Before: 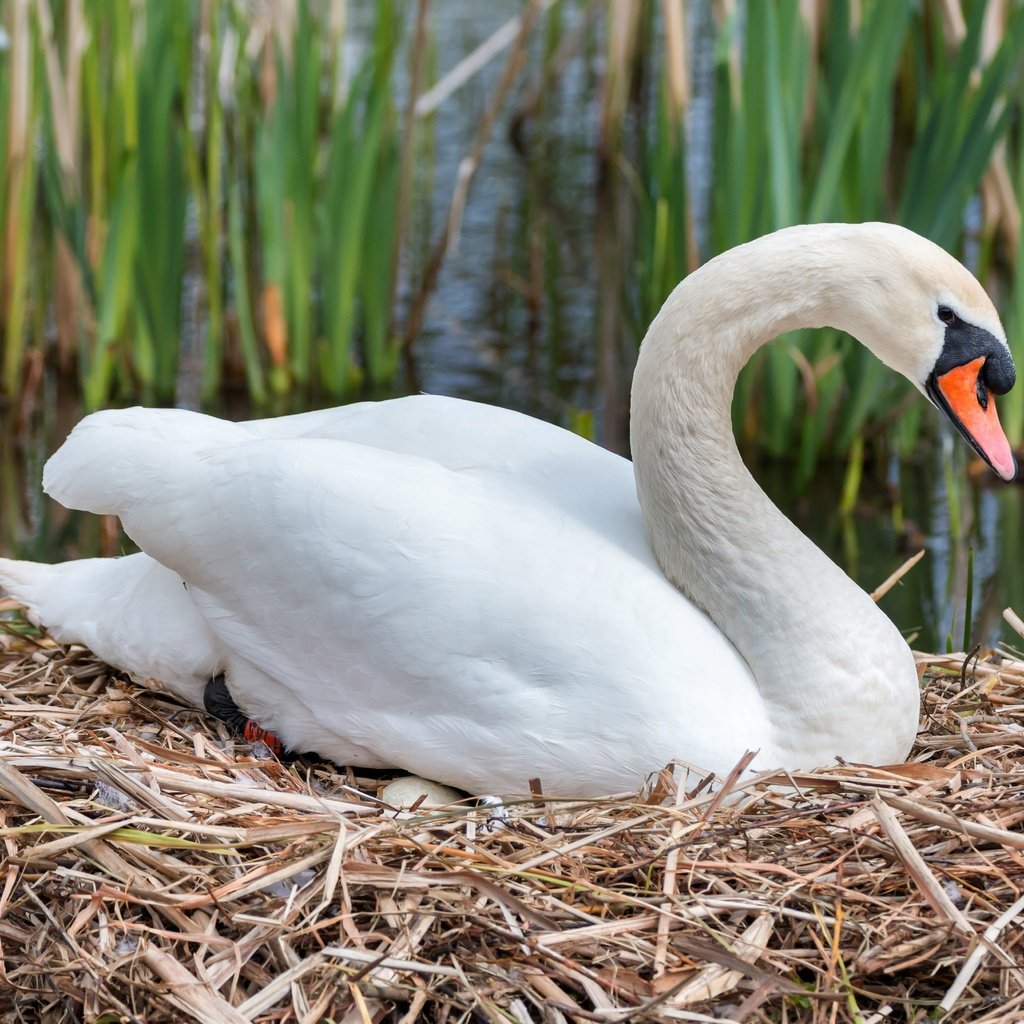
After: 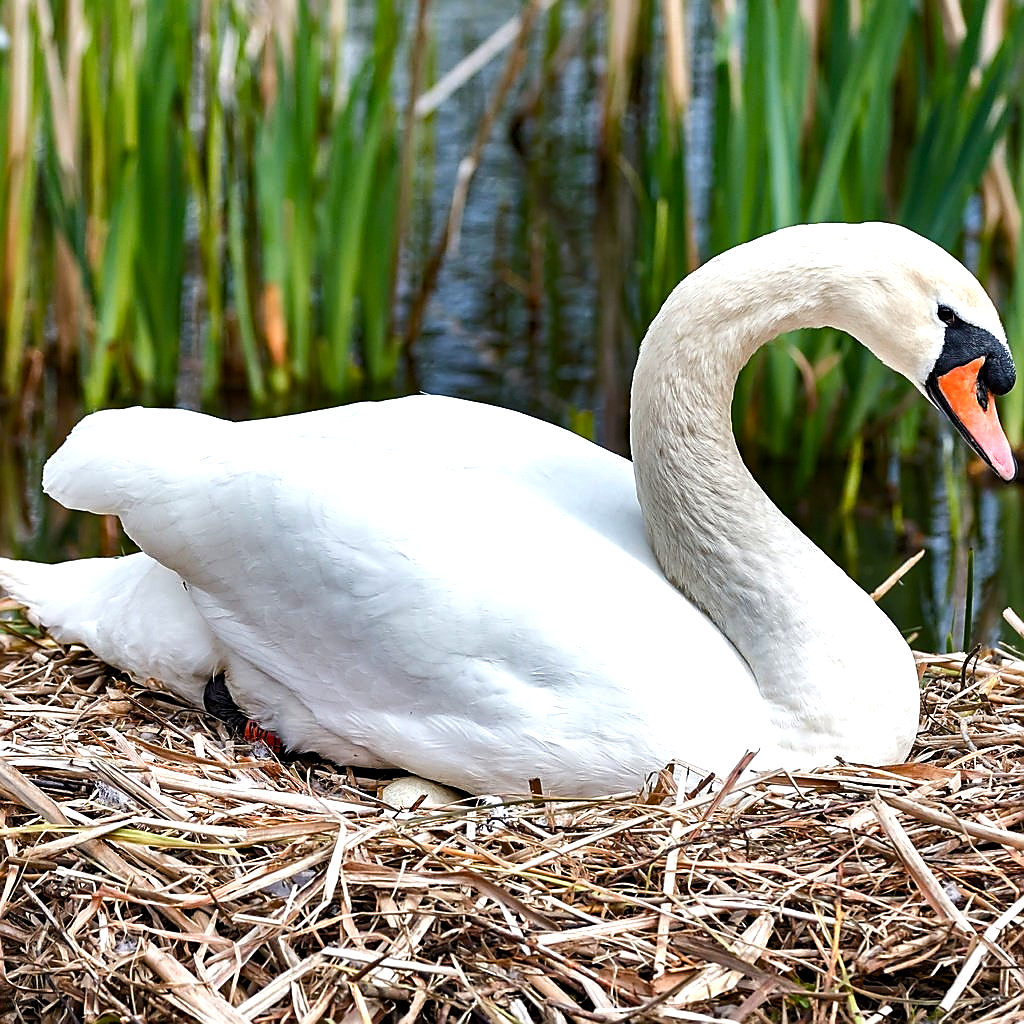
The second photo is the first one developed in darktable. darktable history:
haze removal: strength 0.279, distance 0.243, adaptive false
shadows and highlights: shadows 36.63, highlights -27.24, soften with gaussian
sharpen: radius 1.366, amount 1.261, threshold 0.721
color balance rgb: perceptual saturation grading › global saturation 20%, perceptual saturation grading › highlights -49.547%, perceptual saturation grading › shadows 24.444%, perceptual brilliance grading › highlights 19.537%, perceptual brilliance grading › mid-tones 19.463%, perceptual brilliance grading › shadows -20.414%
